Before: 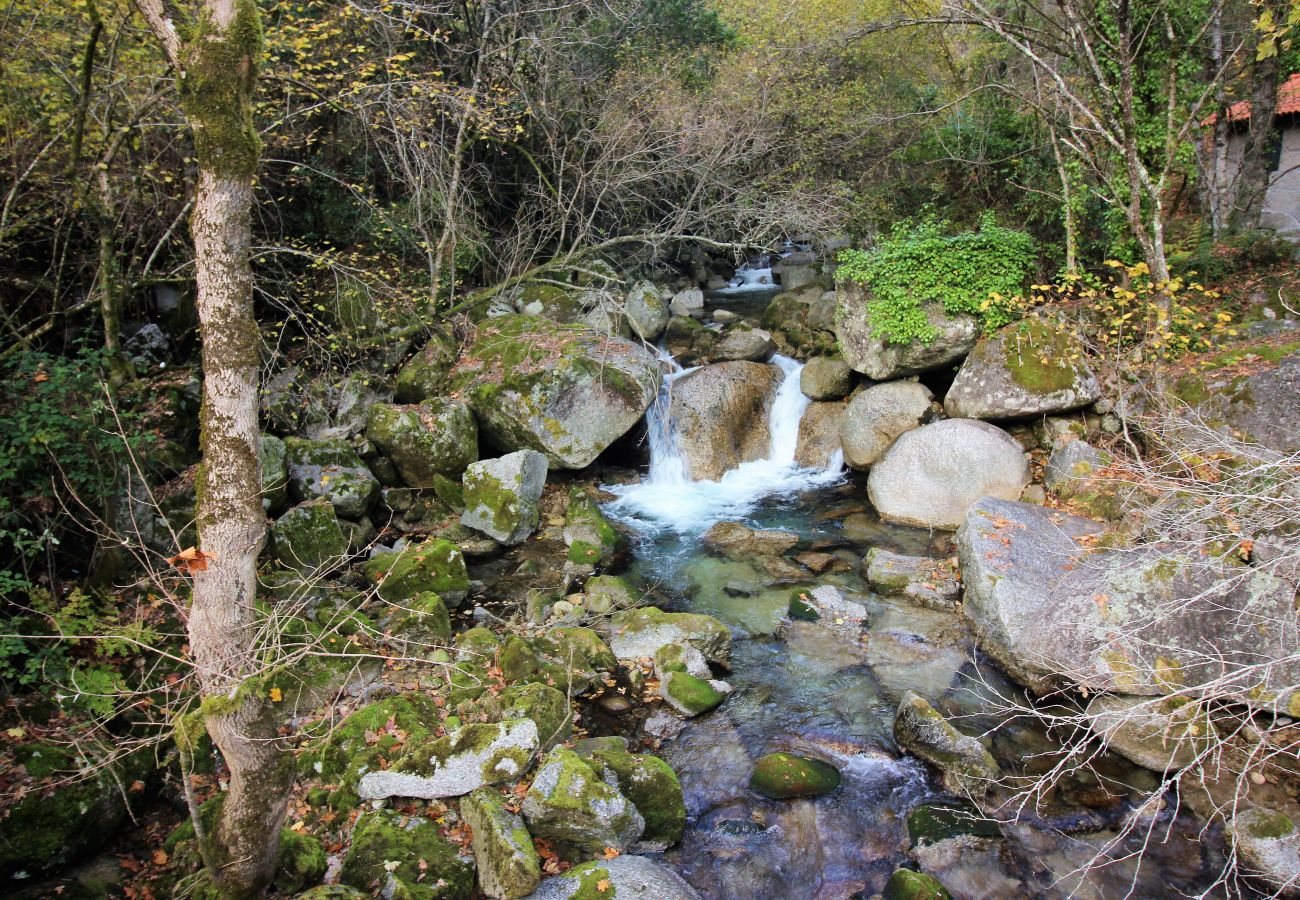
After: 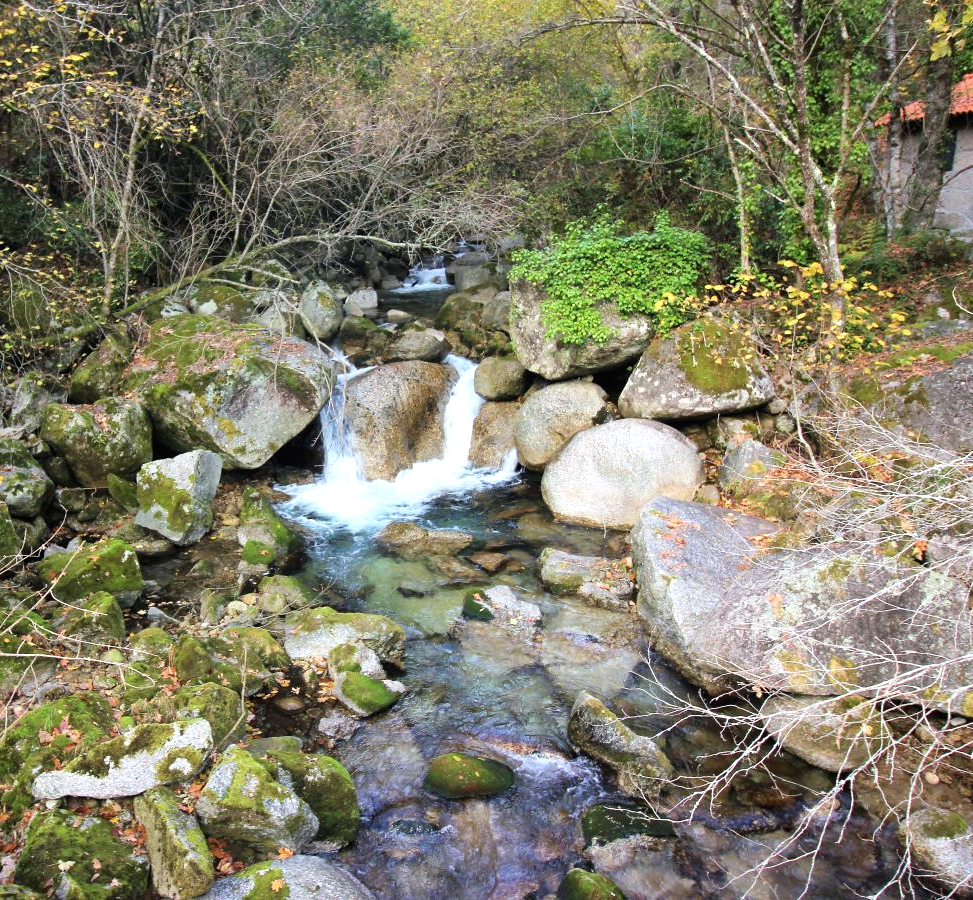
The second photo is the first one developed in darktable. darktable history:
exposure: exposure 0.424 EV, compensate highlight preservation false
crop and rotate: left 25.092%
